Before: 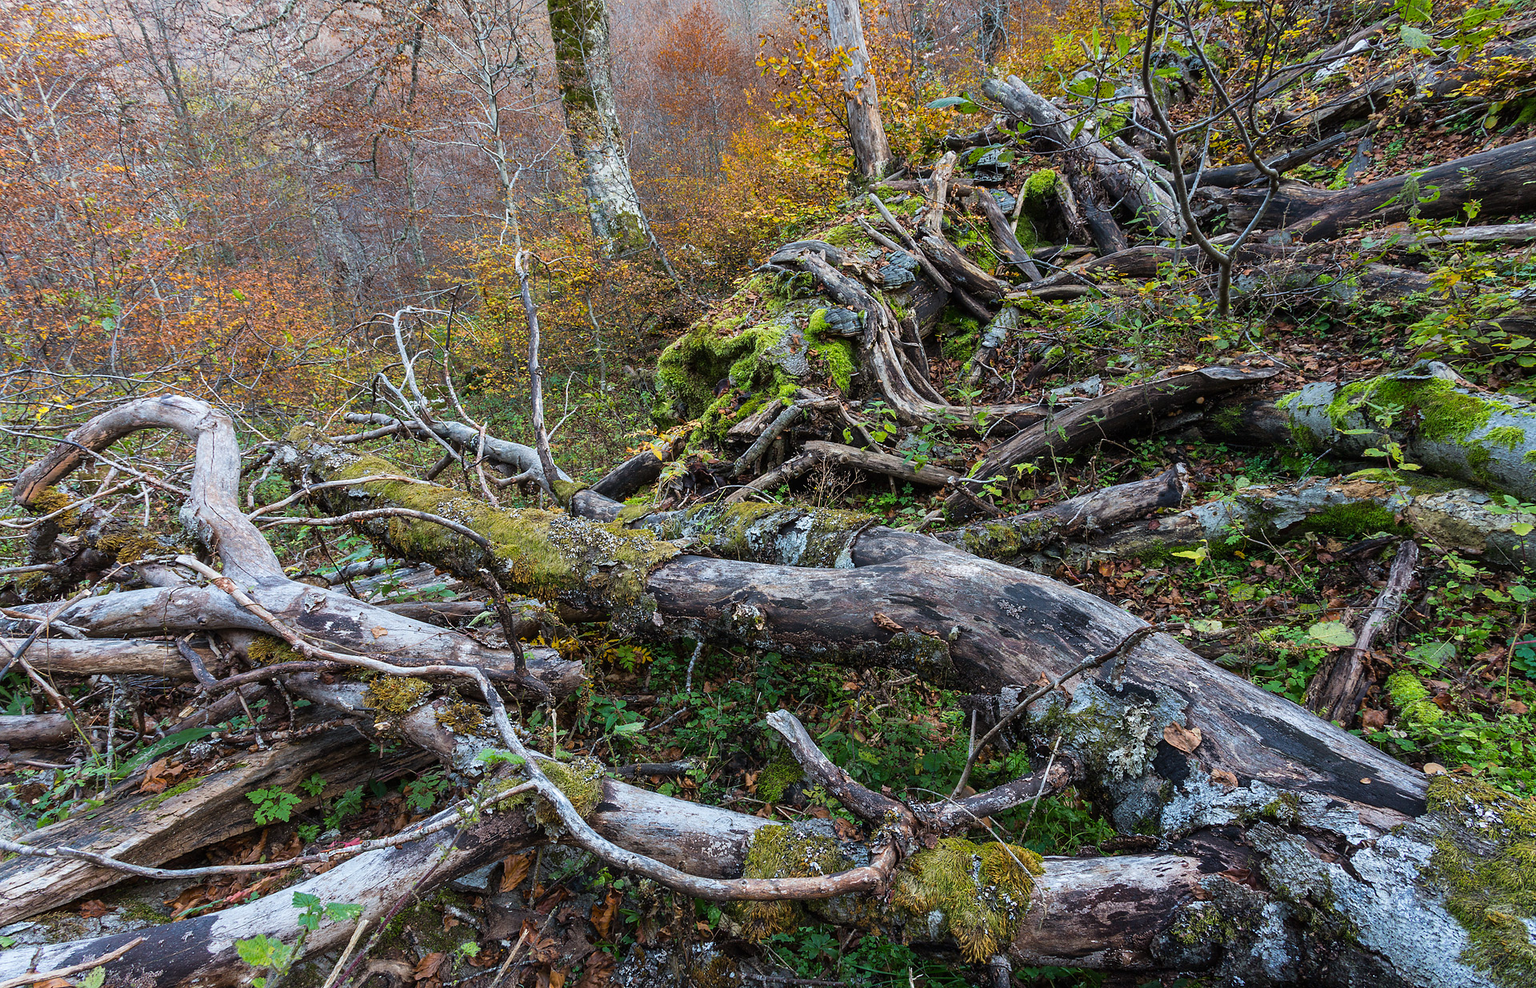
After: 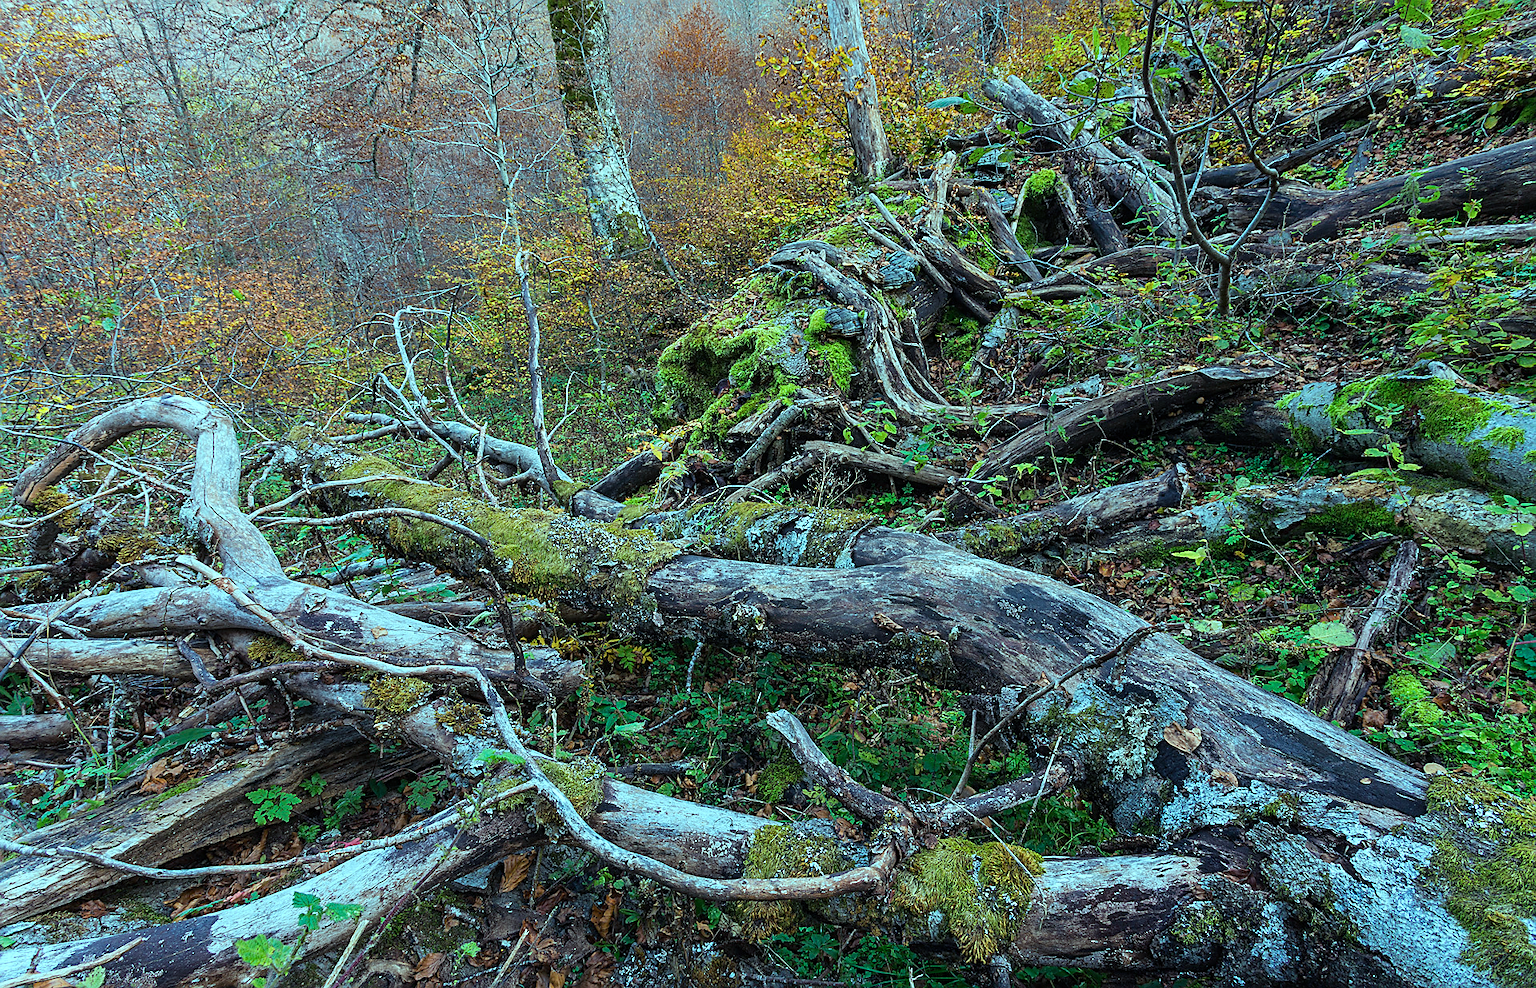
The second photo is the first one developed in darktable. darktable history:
sharpen: on, module defaults
color balance rgb: shadows lift › chroma 7.23%, shadows lift › hue 246.48°, highlights gain › chroma 5.38%, highlights gain › hue 196.93°, white fulcrum 1 EV
